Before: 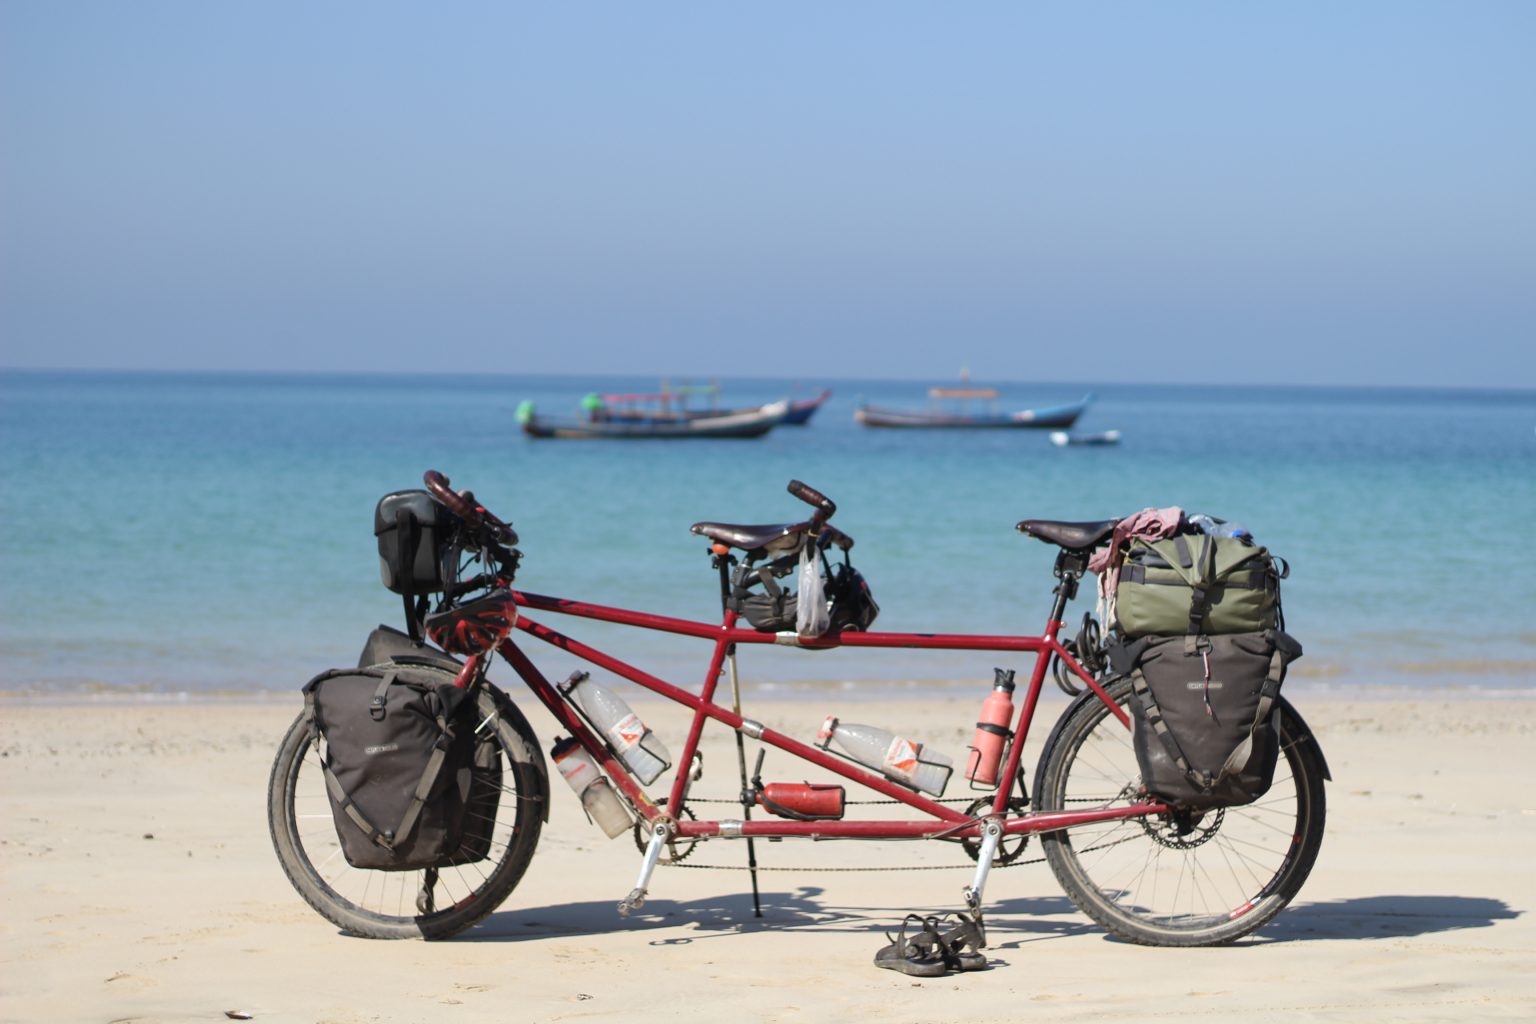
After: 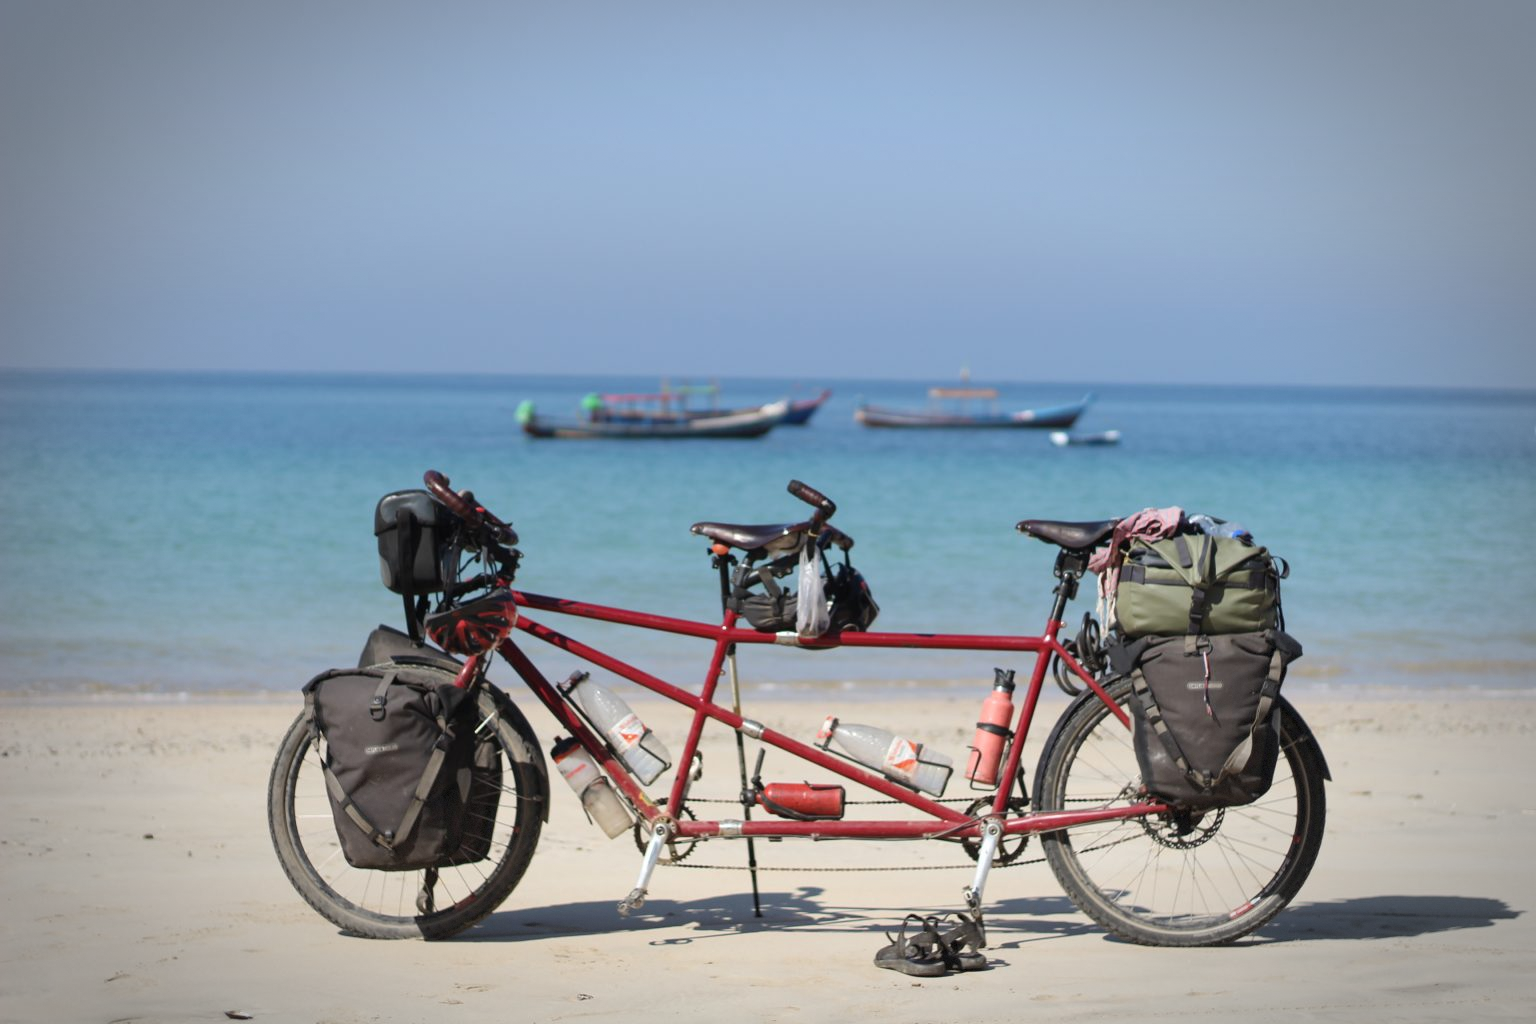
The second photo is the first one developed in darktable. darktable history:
vignetting: fall-off start 67.6%, fall-off radius 67.87%, automatic ratio true, dithering 8-bit output, unbound false
